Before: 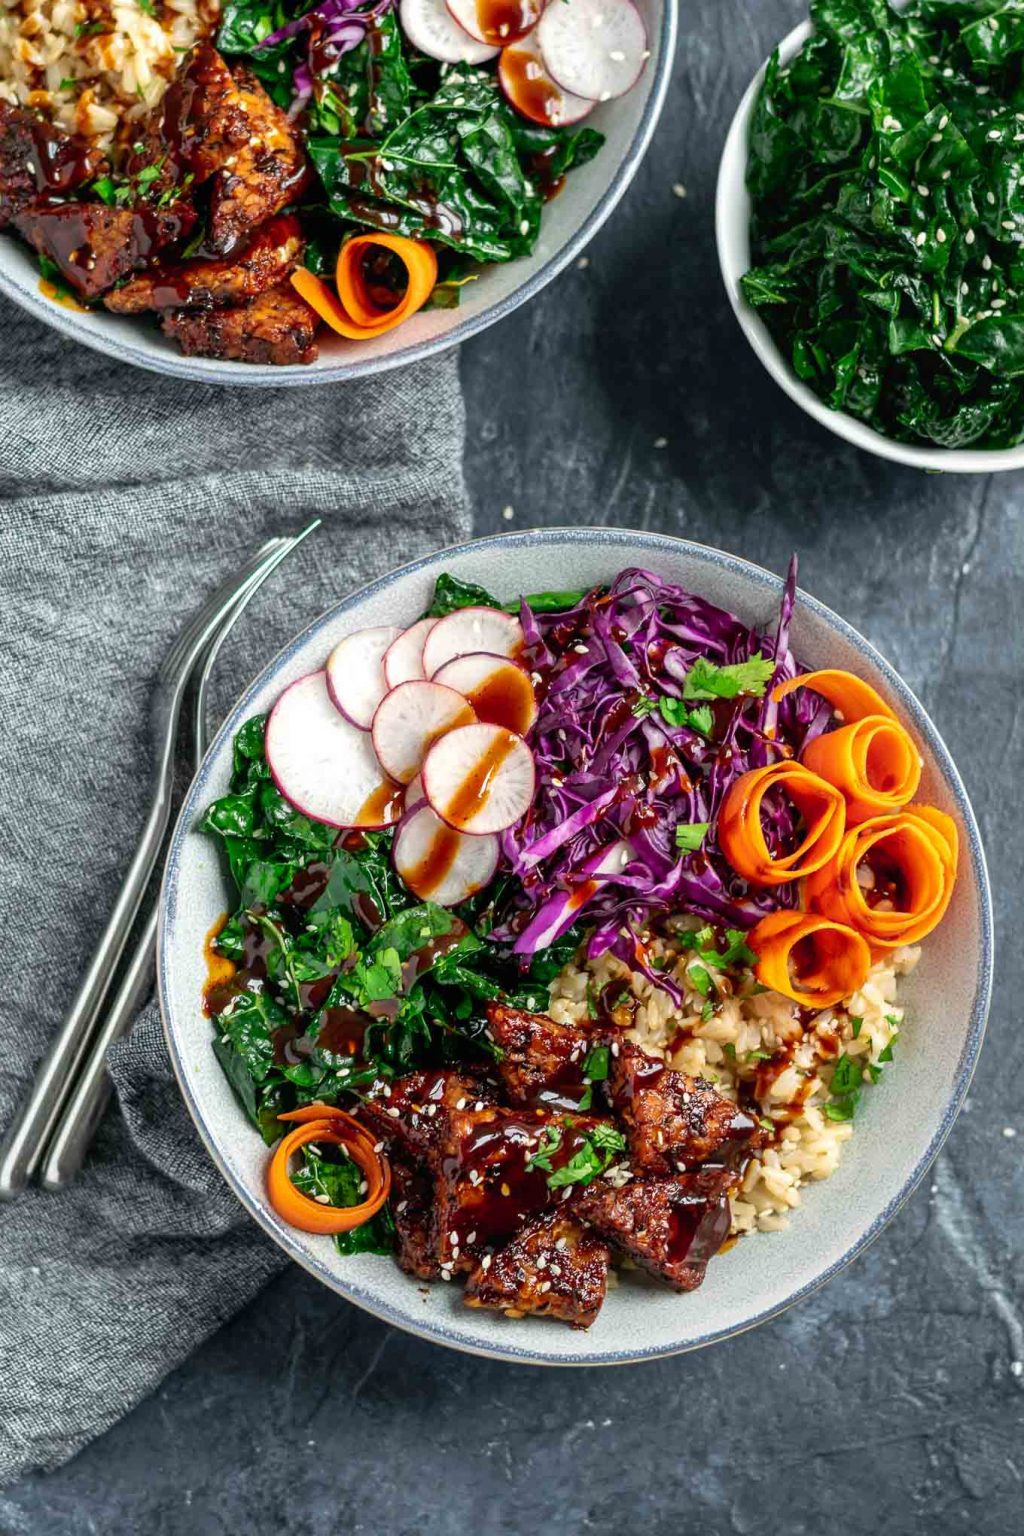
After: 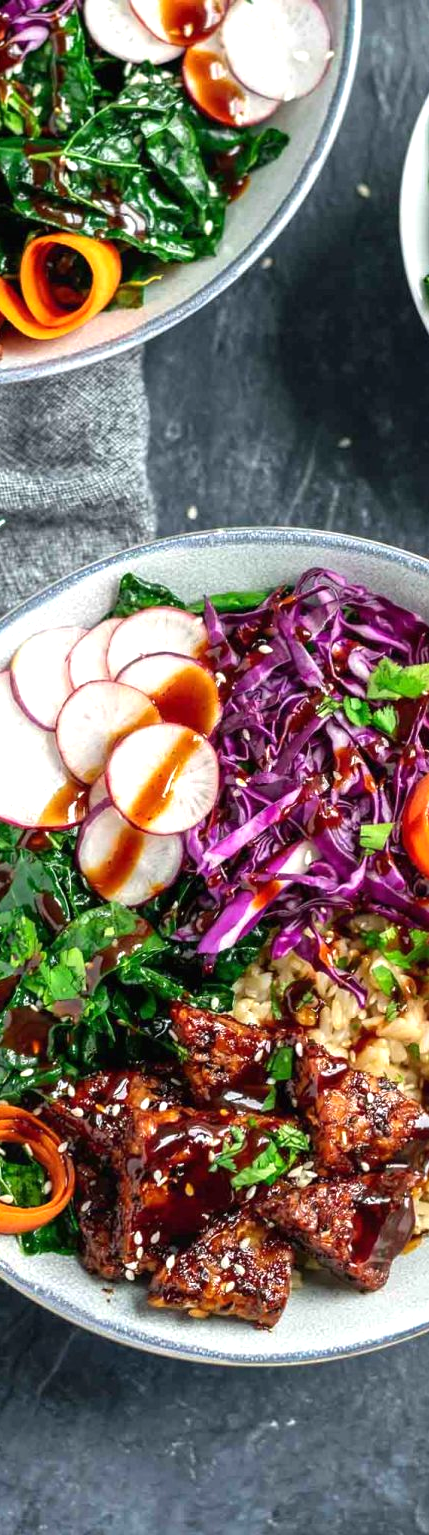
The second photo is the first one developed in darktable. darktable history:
exposure: black level correction 0, exposure 0.499 EV, compensate highlight preservation false
crop: left 30.957%, right 27.079%
